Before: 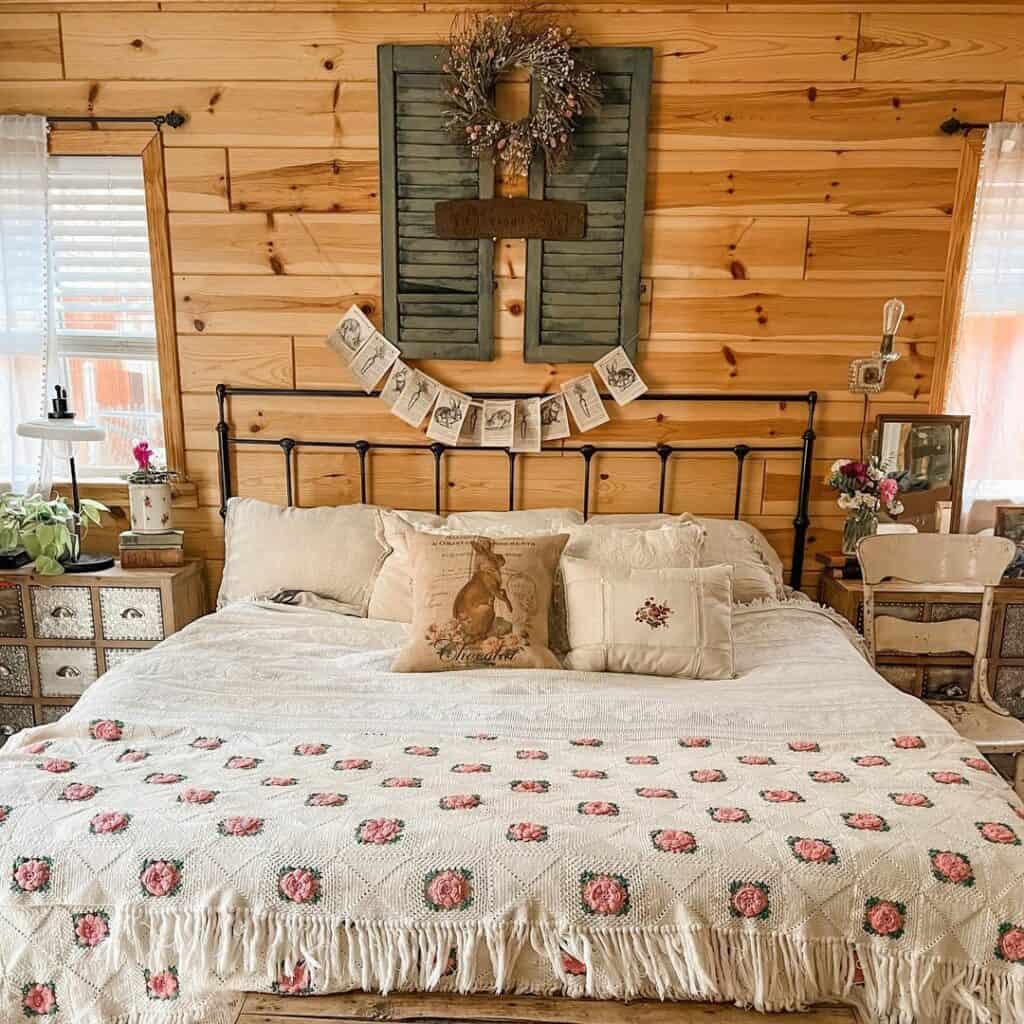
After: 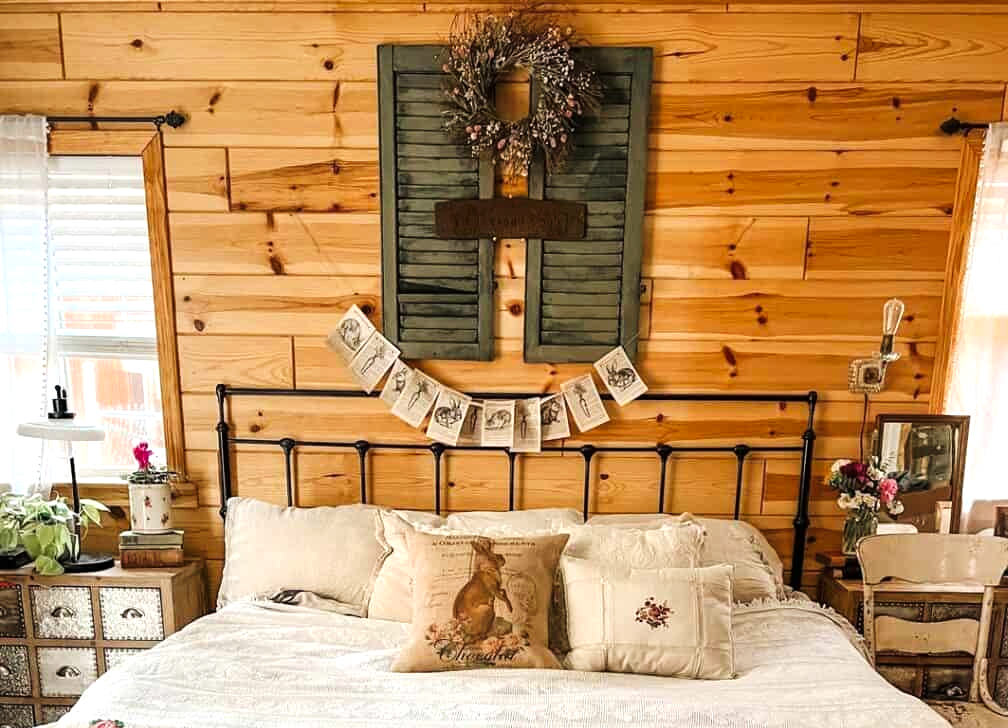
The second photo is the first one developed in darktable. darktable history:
tone curve: curves: ch0 [(0, 0) (0.227, 0.17) (0.766, 0.774) (1, 1)]; ch1 [(0, 0) (0.114, 0.127) (0.437, 0.452) (0.498, 0.498) (0.529, 0.541) (0.579, 0.589) (1, 1)]; ch2 [(0, 0) (0.233, 0.259) (0.493, 0.492) (0.587, 0.573) (1, 1)], preserve colors none
crop: right 0.001%, bottom 28.892%
tone equalizer: -8 EV -0.434 EV, -7 EV -0.396 EV, -6 EV -0.294 EV, -5 EV -0.247 EV, -3 EV 0.21 EV, -2 EV 0.356 EV, -1 EV 0.364 EV, +0 EV 0.428 EV, mask exposure compensation -0.511 EV
